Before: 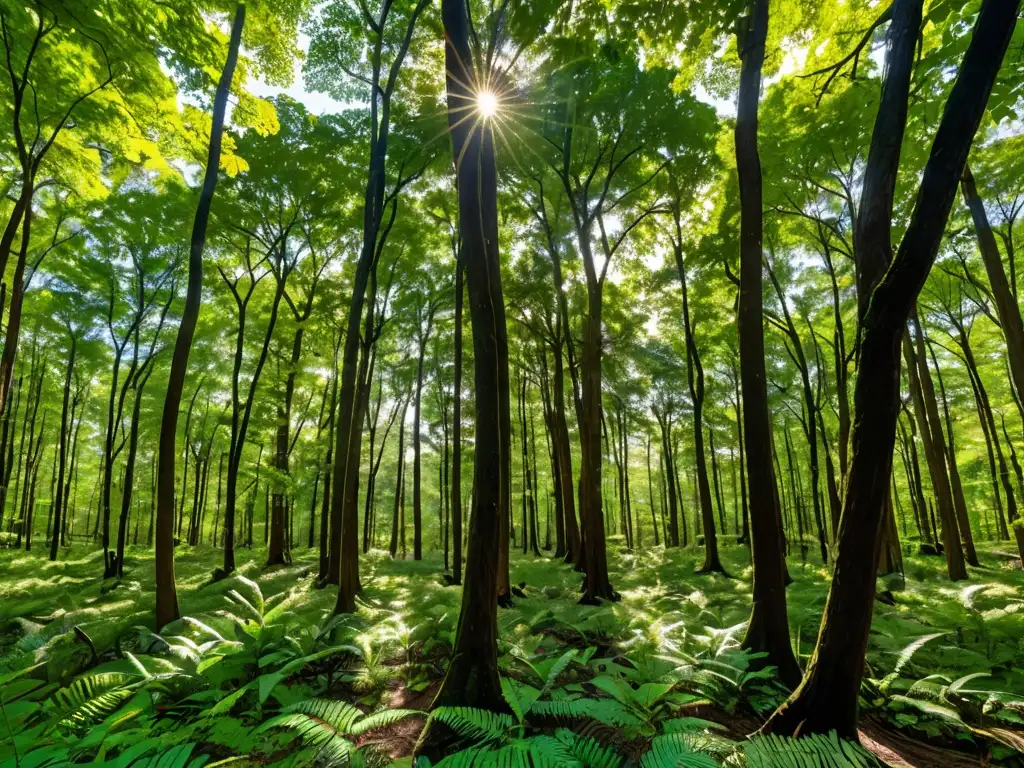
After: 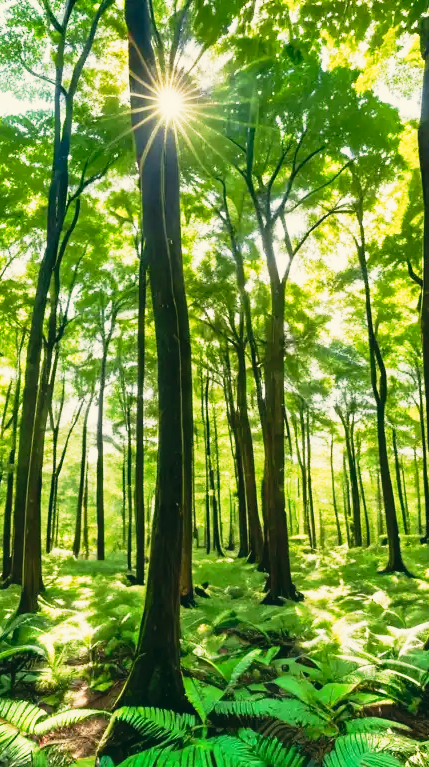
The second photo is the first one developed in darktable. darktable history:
crop: left 31.043%, right 26.969%
color correction: highlights a* -0.512, highlights b* 9.46, shadows a* -9.39, shadows b* 1.3
tone curve: curves: ch0 [(0, 0.052) (0.207, 0.35) (0.392, 0.592) (0.54, 0.803) (0.725, 0.922) (0.99, 0.974)], preserve colors none
